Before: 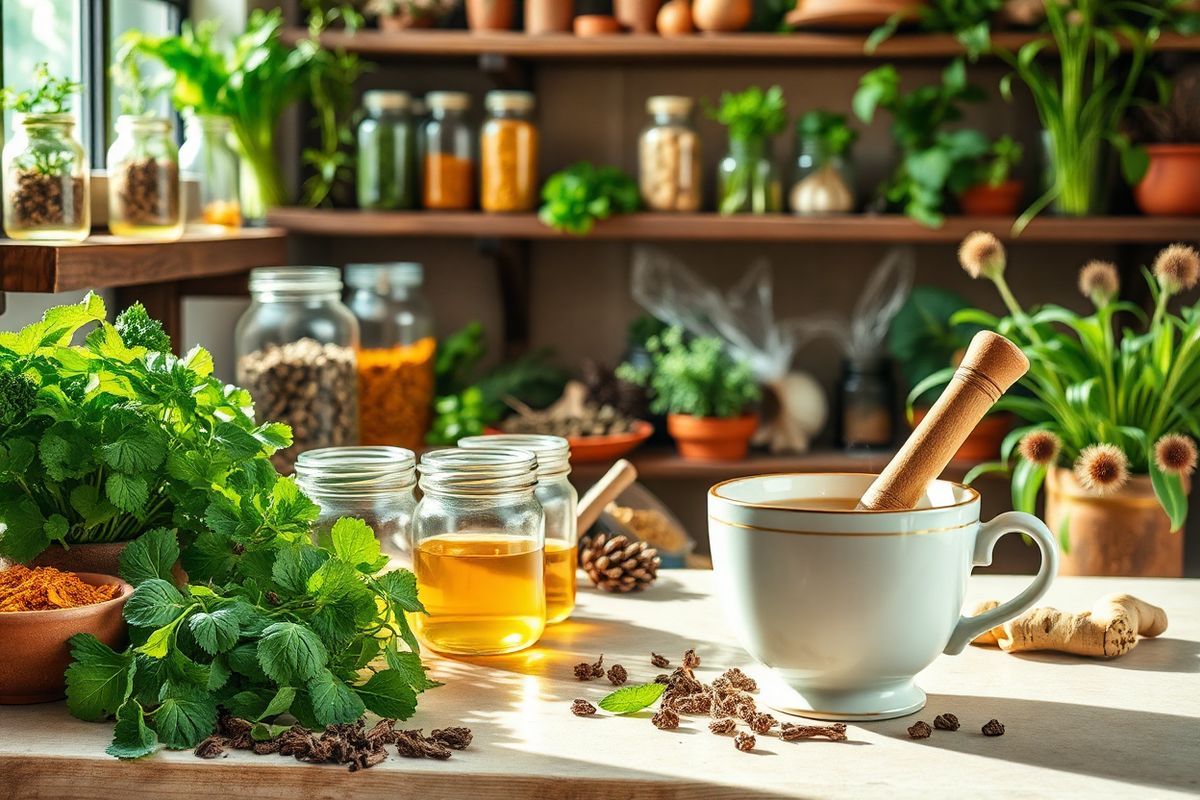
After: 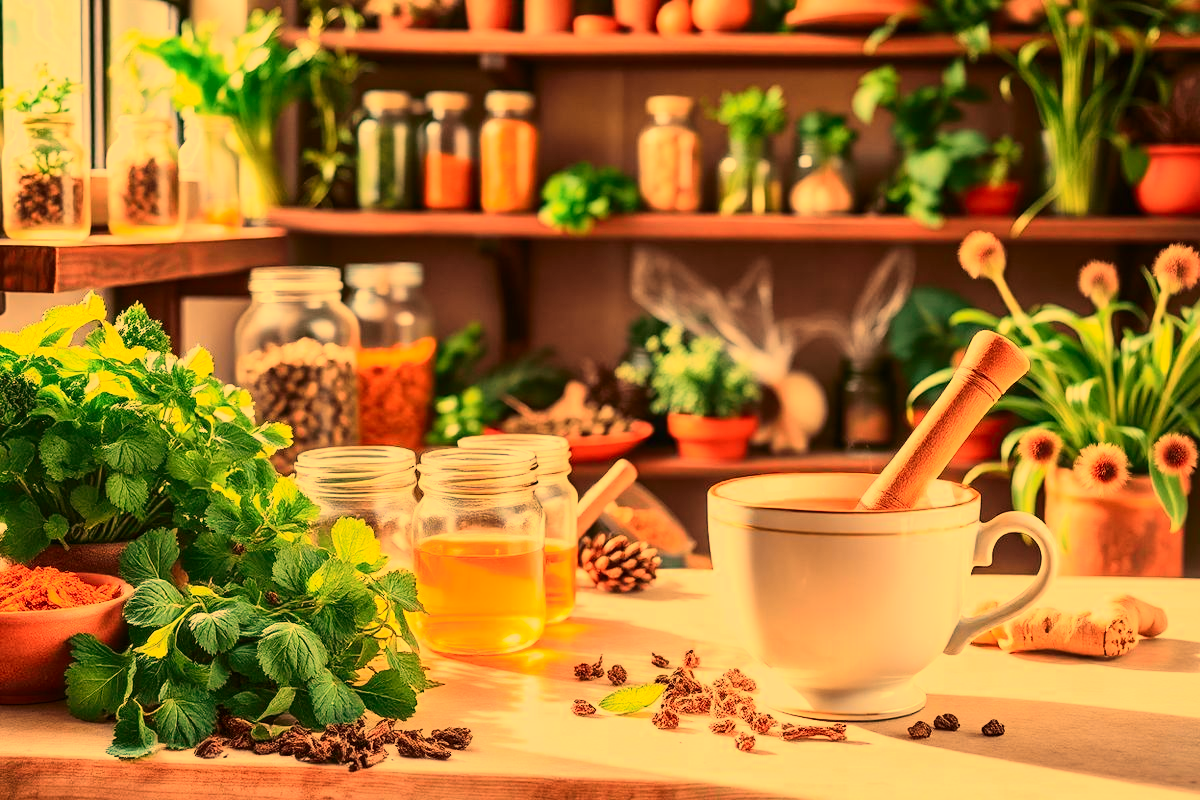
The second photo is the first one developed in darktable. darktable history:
tone curve: curves: ch0 [(0, 0.006) (0.184, 0.172) (0.405, 0.46) (0.456, 0.528) (0.634, 0.728) (0.877, 0.89) (0.984, 0.935)]; ch1 [(0, 0) (0.443, 0.43) (0.492, 0.495) (0.566, 0.582) (0.595, 0.606) (0.608, 0.609) (0.65, 0.677) (1, 1)]; ch2 [(0, 0) (0.33, 0.301) (0.421, 0.443) (0.447, 0.489) (0.492, 0.495) (0.537, 0.583) (0.586, 0.591) (0.663, 0.686) (1, 1)], color space Lab, independent channels, preserve colors none
white balance: red 1.467, blue 0.684
